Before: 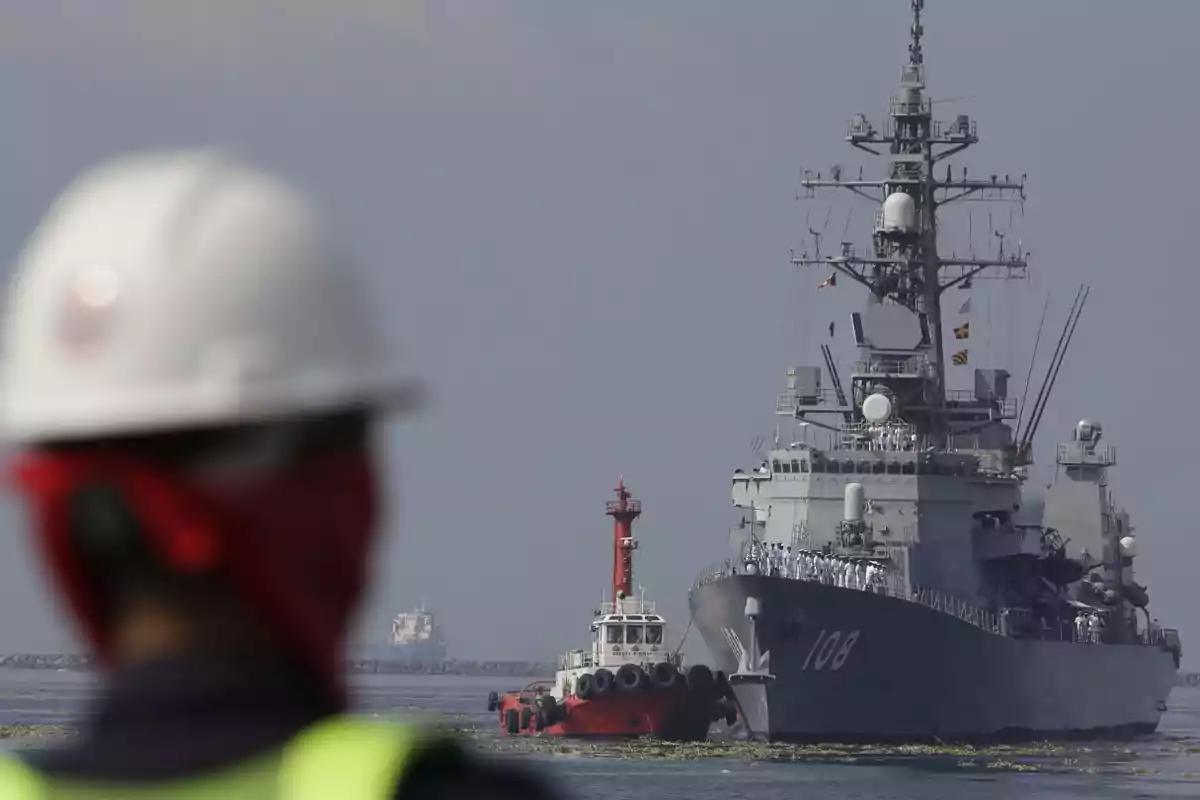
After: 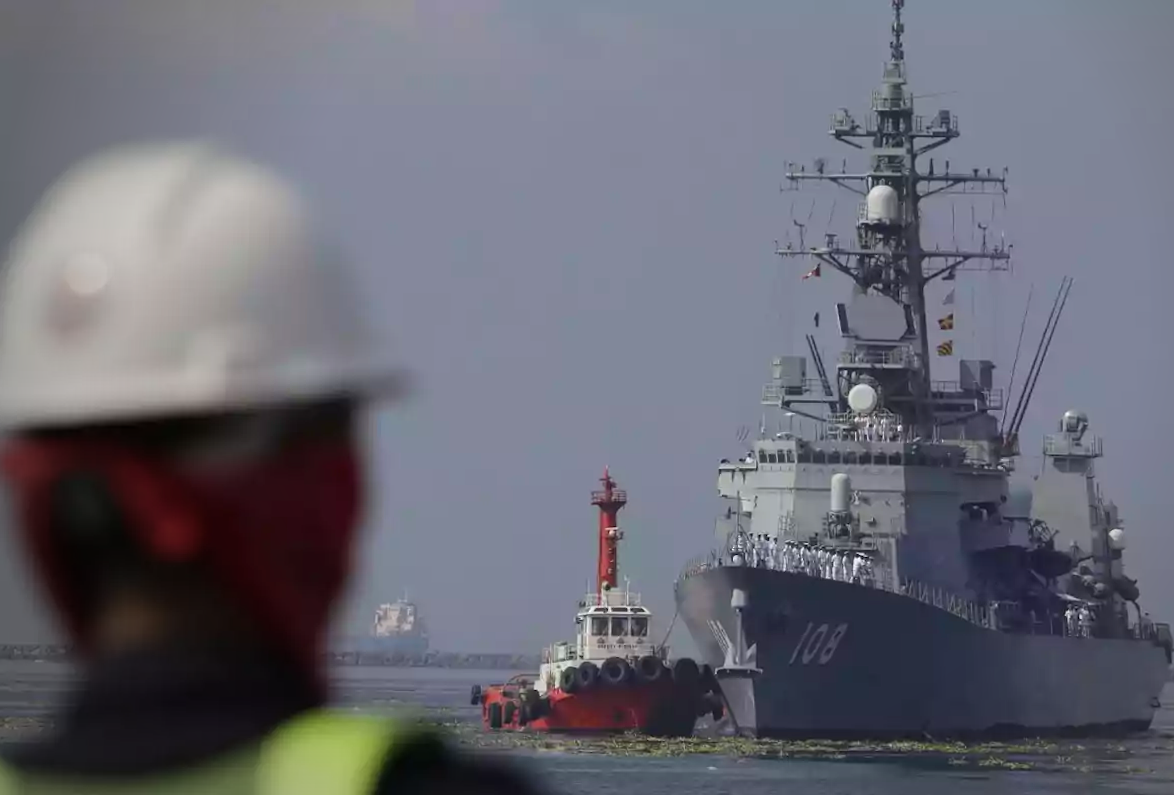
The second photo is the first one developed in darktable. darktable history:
rotate and perspective: rotation 0.226°, lens shift (vertical) -0.042, crop left 0.023, crop right 0.982, crop top 0.006, crop bottom 0.994
color balance rgb: perceptual saturation grading › global saturation 20%, global vibrance 20%
bloom: size 3%, threshold 100%, strength 0%
vignetting: fall-off start 73.57%, center (0.22, -0.235)
